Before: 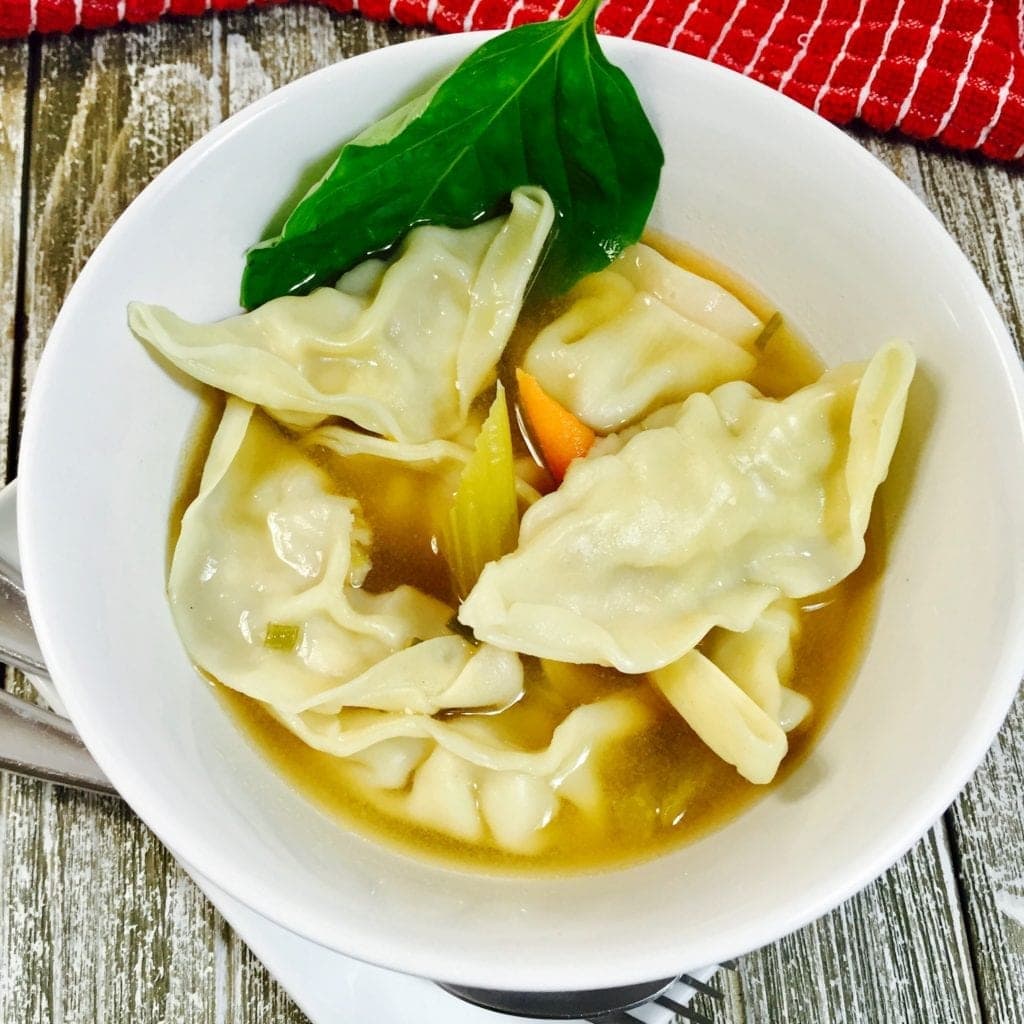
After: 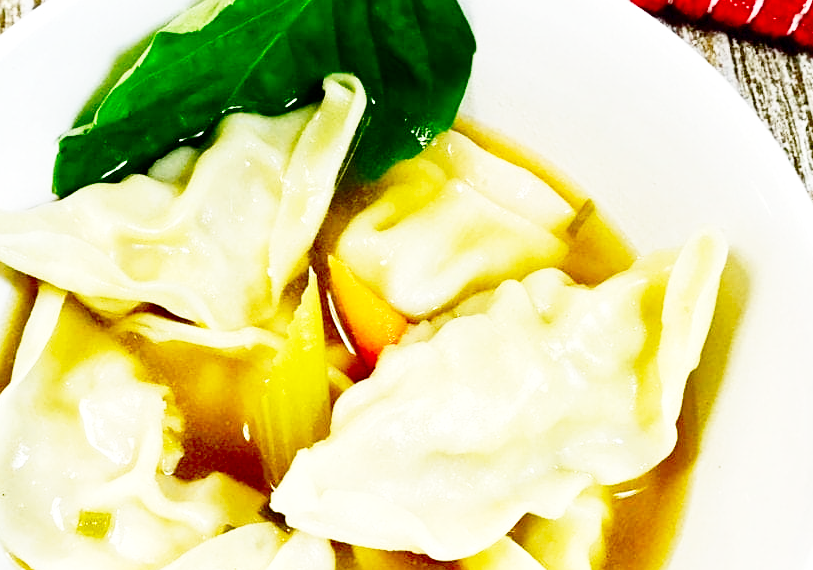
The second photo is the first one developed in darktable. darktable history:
crop: left 18.38%, top 11.092%, right 2.134%, bottom 33.217%
contrast brightness saturation: brightness -0.25, saturation 0.2
base curve: curves: ch0 [(0, 0) (0.028, 0.03) (0.105, 0.232) (0.387, 0.748) (0.754, 0.968) (1, 1)], fusion 1, exposure shift 0.576, preserve colors none
sharpen: amount 0.2
